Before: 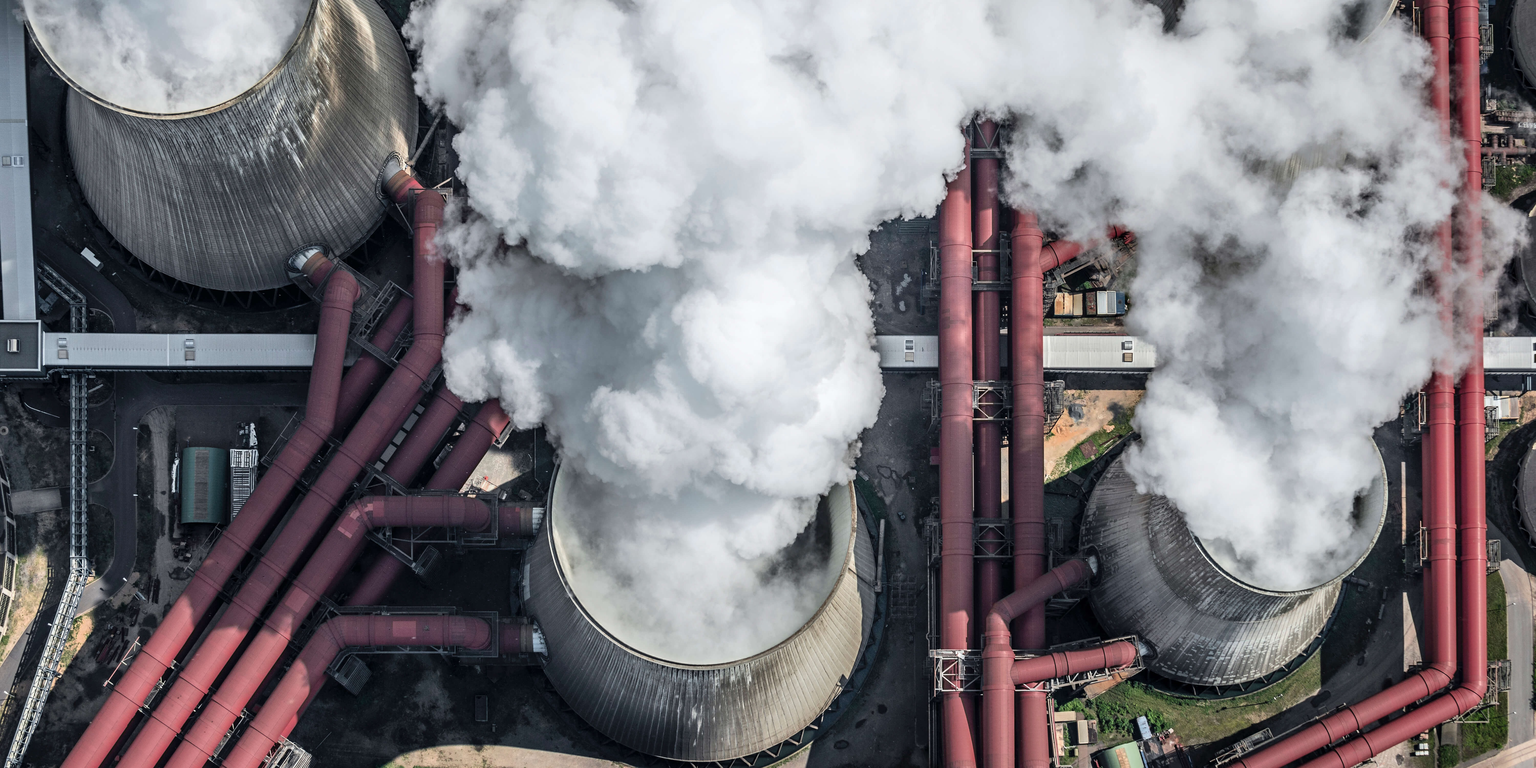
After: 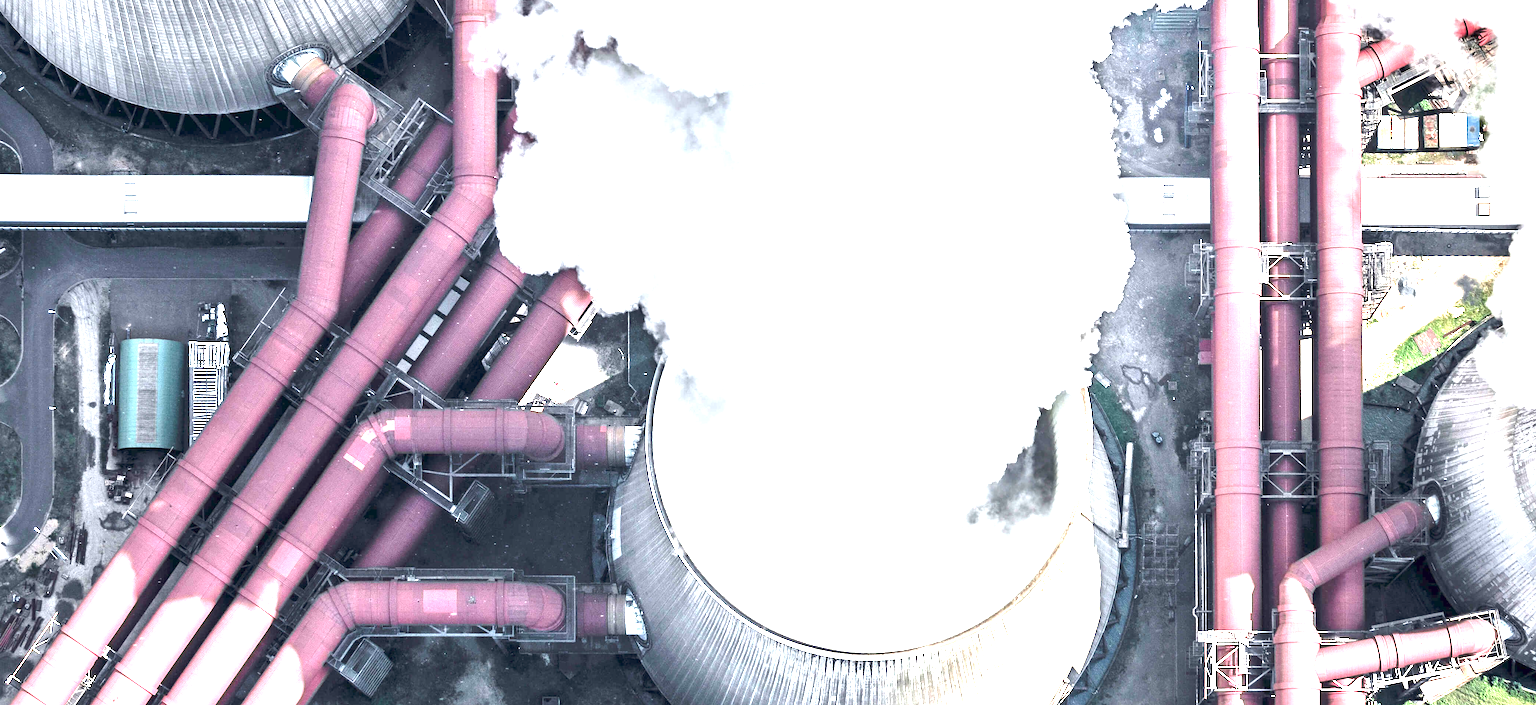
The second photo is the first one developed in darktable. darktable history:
crop: left 6.488%, top 27.668%, right 24.183%, bottom 8.656%
exposure: exposure 3 EV, compensate highlight preservation false
